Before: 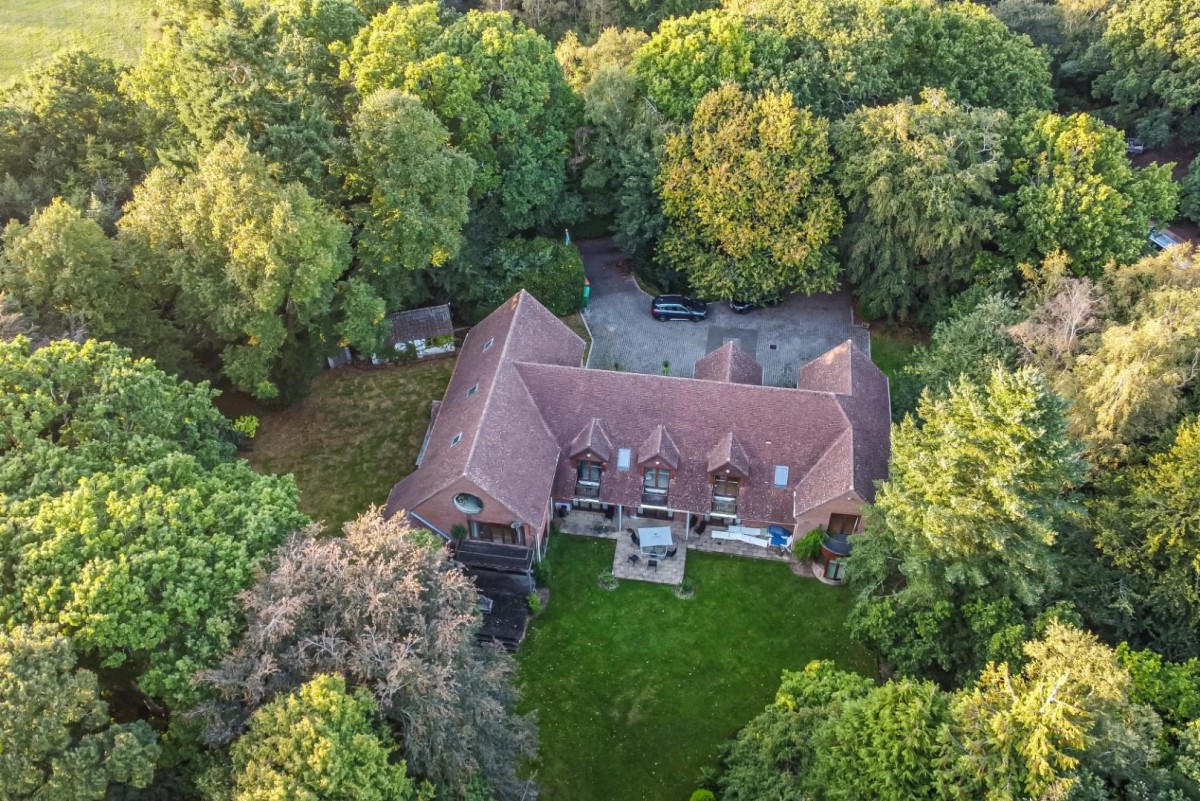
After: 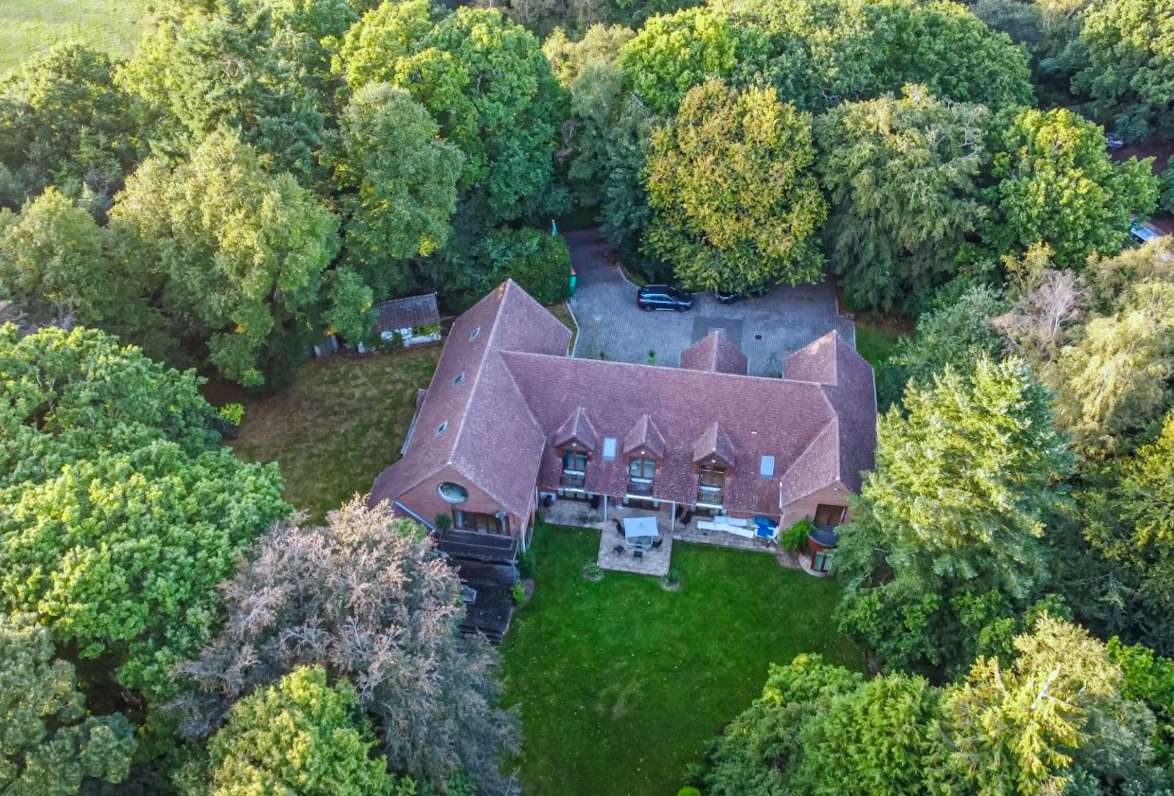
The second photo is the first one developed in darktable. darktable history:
color calibration: x 0.37, y 0.382, temperature 4313.32 K
rotate and perspective: rotation 0.226°, lens shift (vertical) -0.042, crop left 0.023, crop right 0.982, crop top 0.006, crop bottom 0.994
color balance rgb: linear chroma grading › shadows 19.44%, linear chroma grading › highlights 3.42%, linear chroma grading › mid-tones 10.16%
